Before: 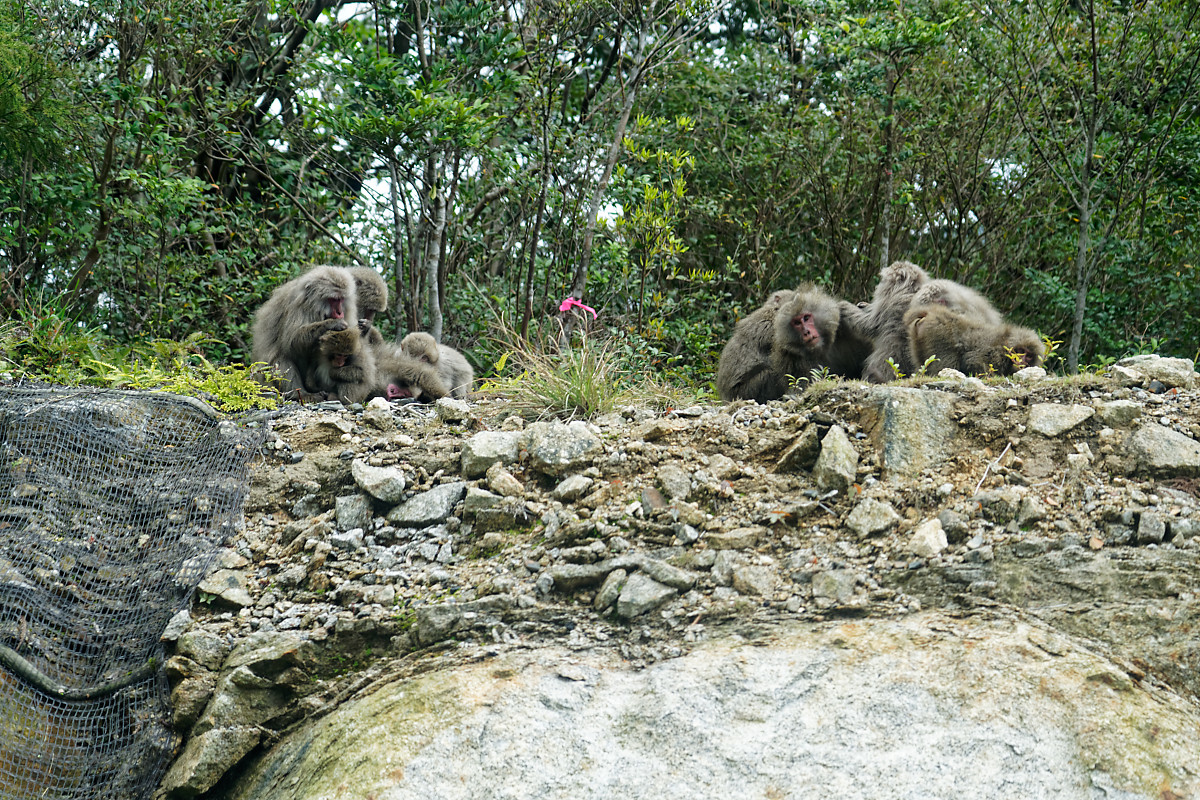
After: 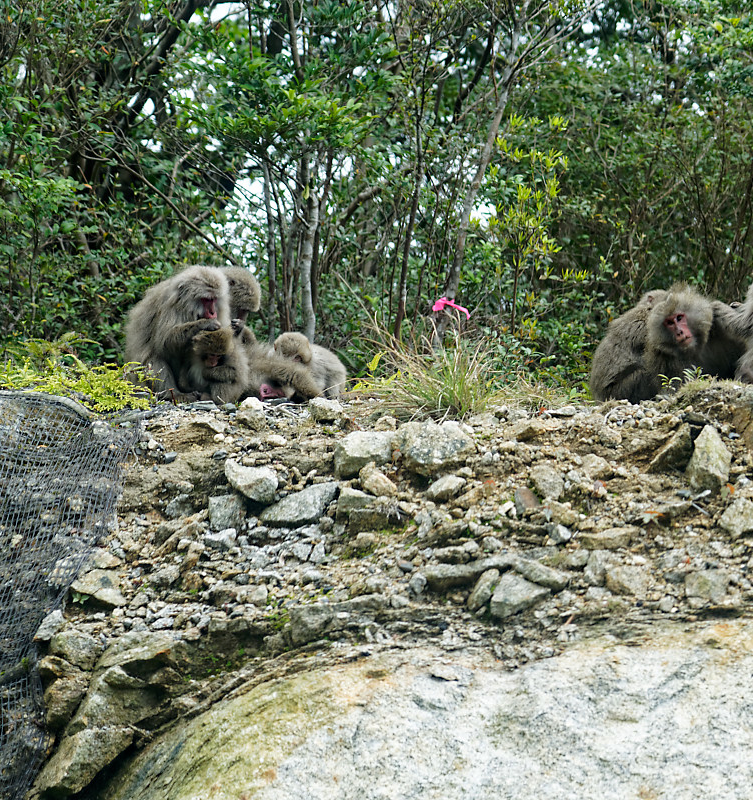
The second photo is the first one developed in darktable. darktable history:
crop: left 10.644%, right 26.528%
haze removal: compatibility mode true, adaptive false
